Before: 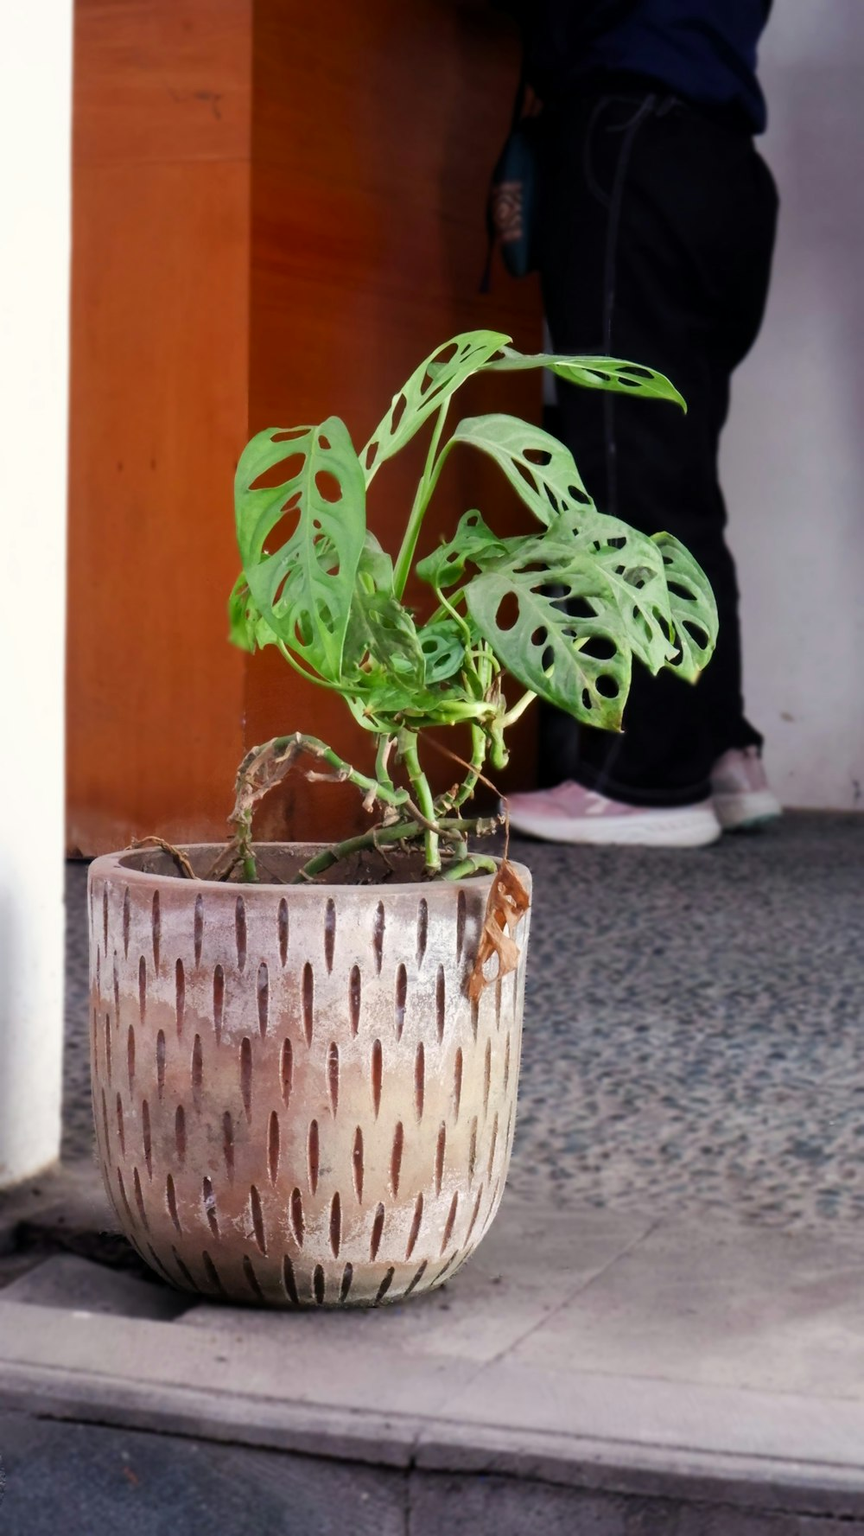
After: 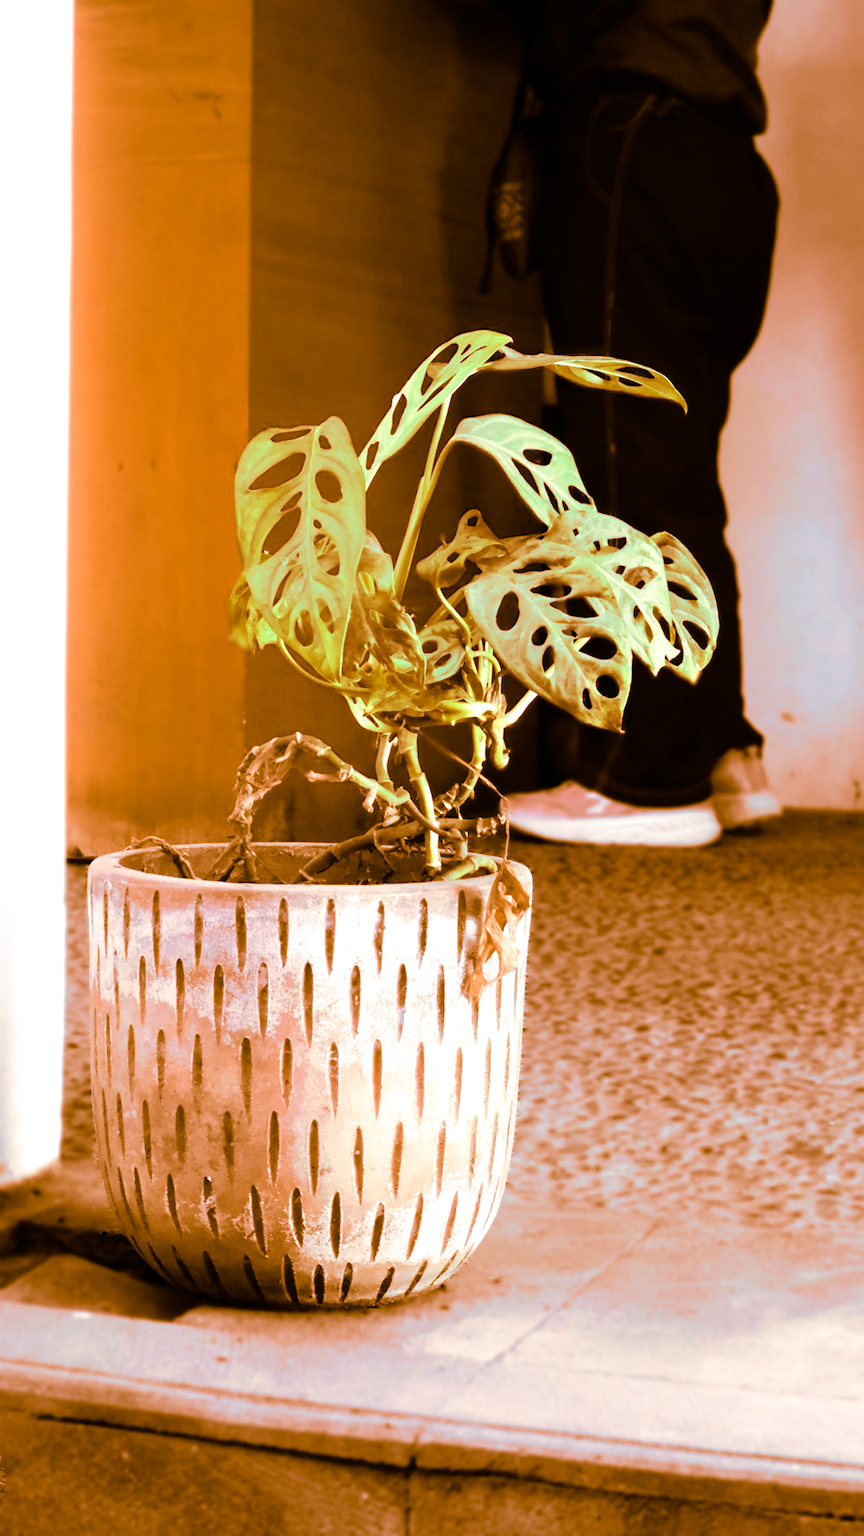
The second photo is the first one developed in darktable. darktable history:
split-toning: shadows › hue 26°, shadows › saturation 0.92, highlights › hue 40°, highlights › saturation 0.92, balance -63, compress 0%
shadows and highlights: shadows -24.28, highlights 49.77, soften with gaussian
exposure: black level correction 0, exposure 0.7 EV, compensate exposure bias true, compensate highlight preservation false
rgb curve: curves: ch0 [(0, 0) (0.136, 0.078) (0.262, 0.245) (0.414, 0.42) (1, 1)], compensate middle gray true, preserve colors basic power
